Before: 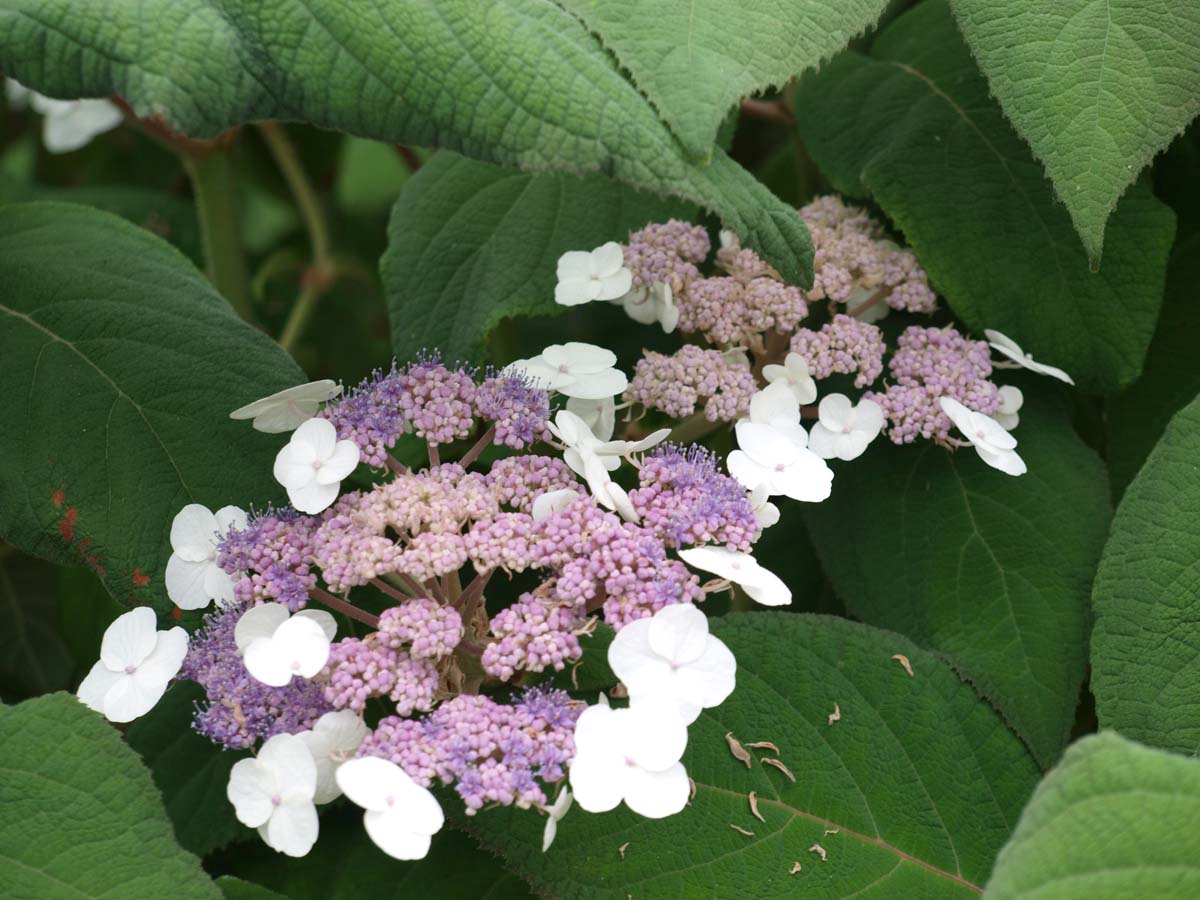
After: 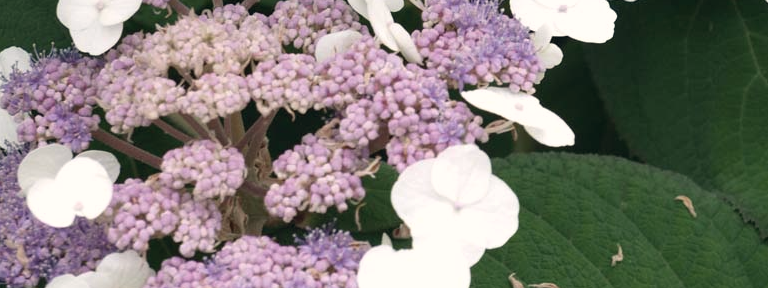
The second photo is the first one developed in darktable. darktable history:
crop: left 18.143%, top 51.031%, right 17.204%, bottom 16.872%
color correction: highlights a* 2.74, highlights b* 5, shadows a* -1.91, shadows b* -4.88, saturation 0.787
